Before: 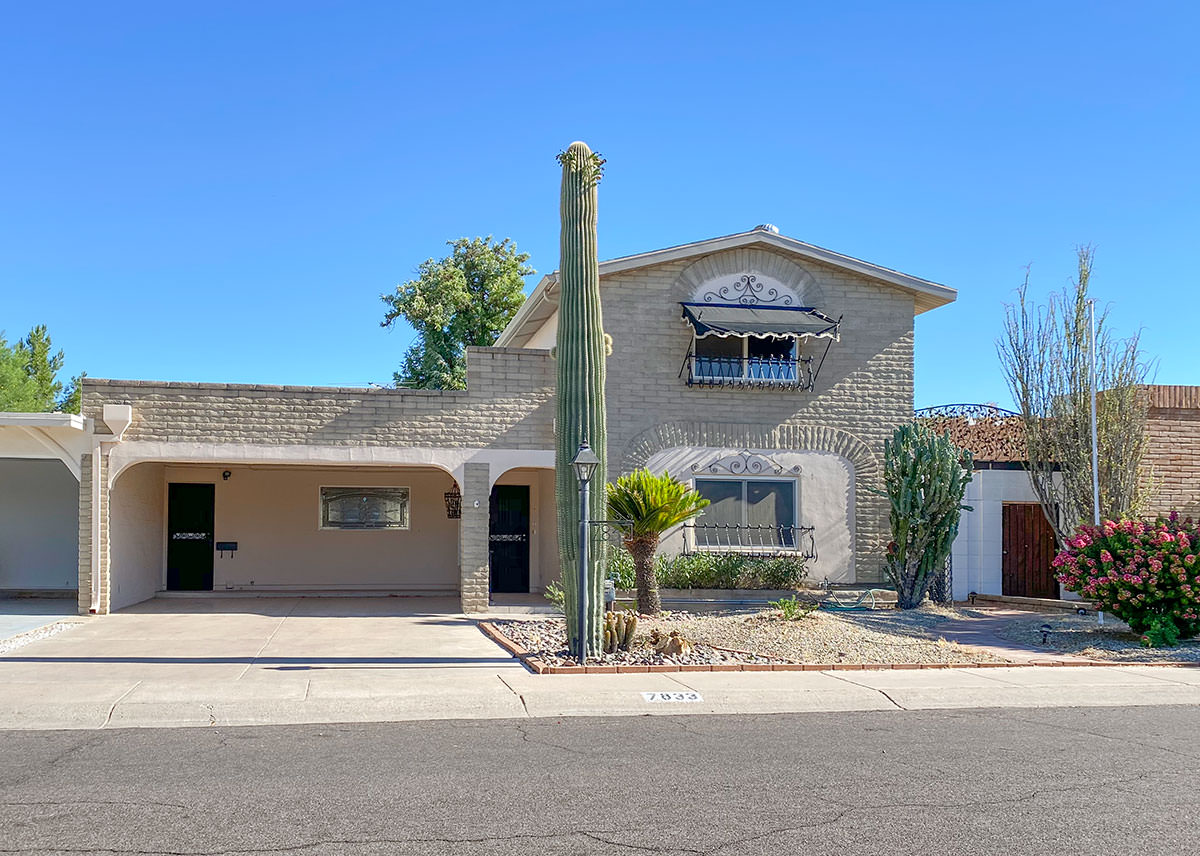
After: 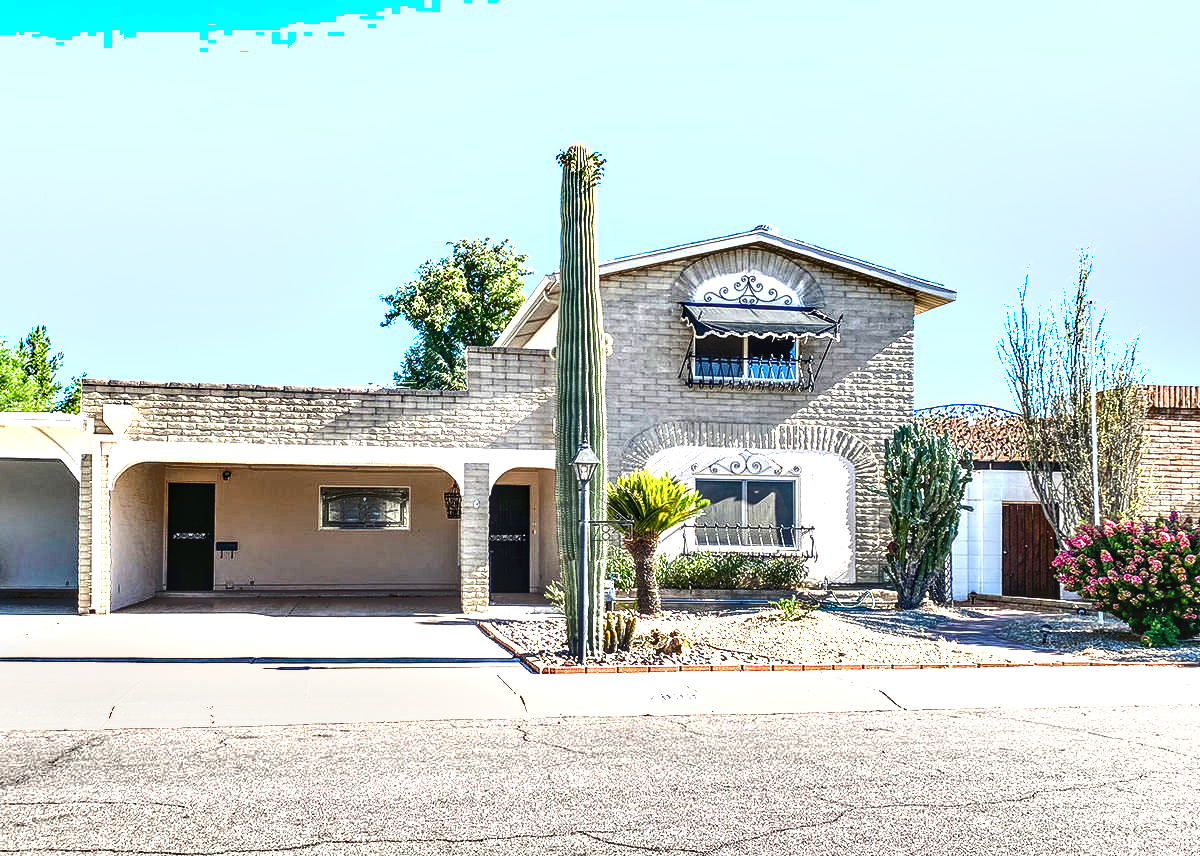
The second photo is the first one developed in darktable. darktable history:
local contrast: on, module defaults
tone equalizer: -8 EV -1.08 EV, -7 EV -0.997 EV, -6 EV -0.848 EV, -5 EV -0.594 EV, -3 EV 0.581 EV, -2 EV 0.863 EV, -1 EV 1 EV, +0 EV 1.05 EV, edges refinement/feathering 500, mask exposure compensation -1.57 EV, preserve details no
shadows and highlights: shadows 11.97, white point adjustment 1.27, soften with gaussian
exposure: black level correction 0, exposure 0.704 EV, compensate highlight preservation false
